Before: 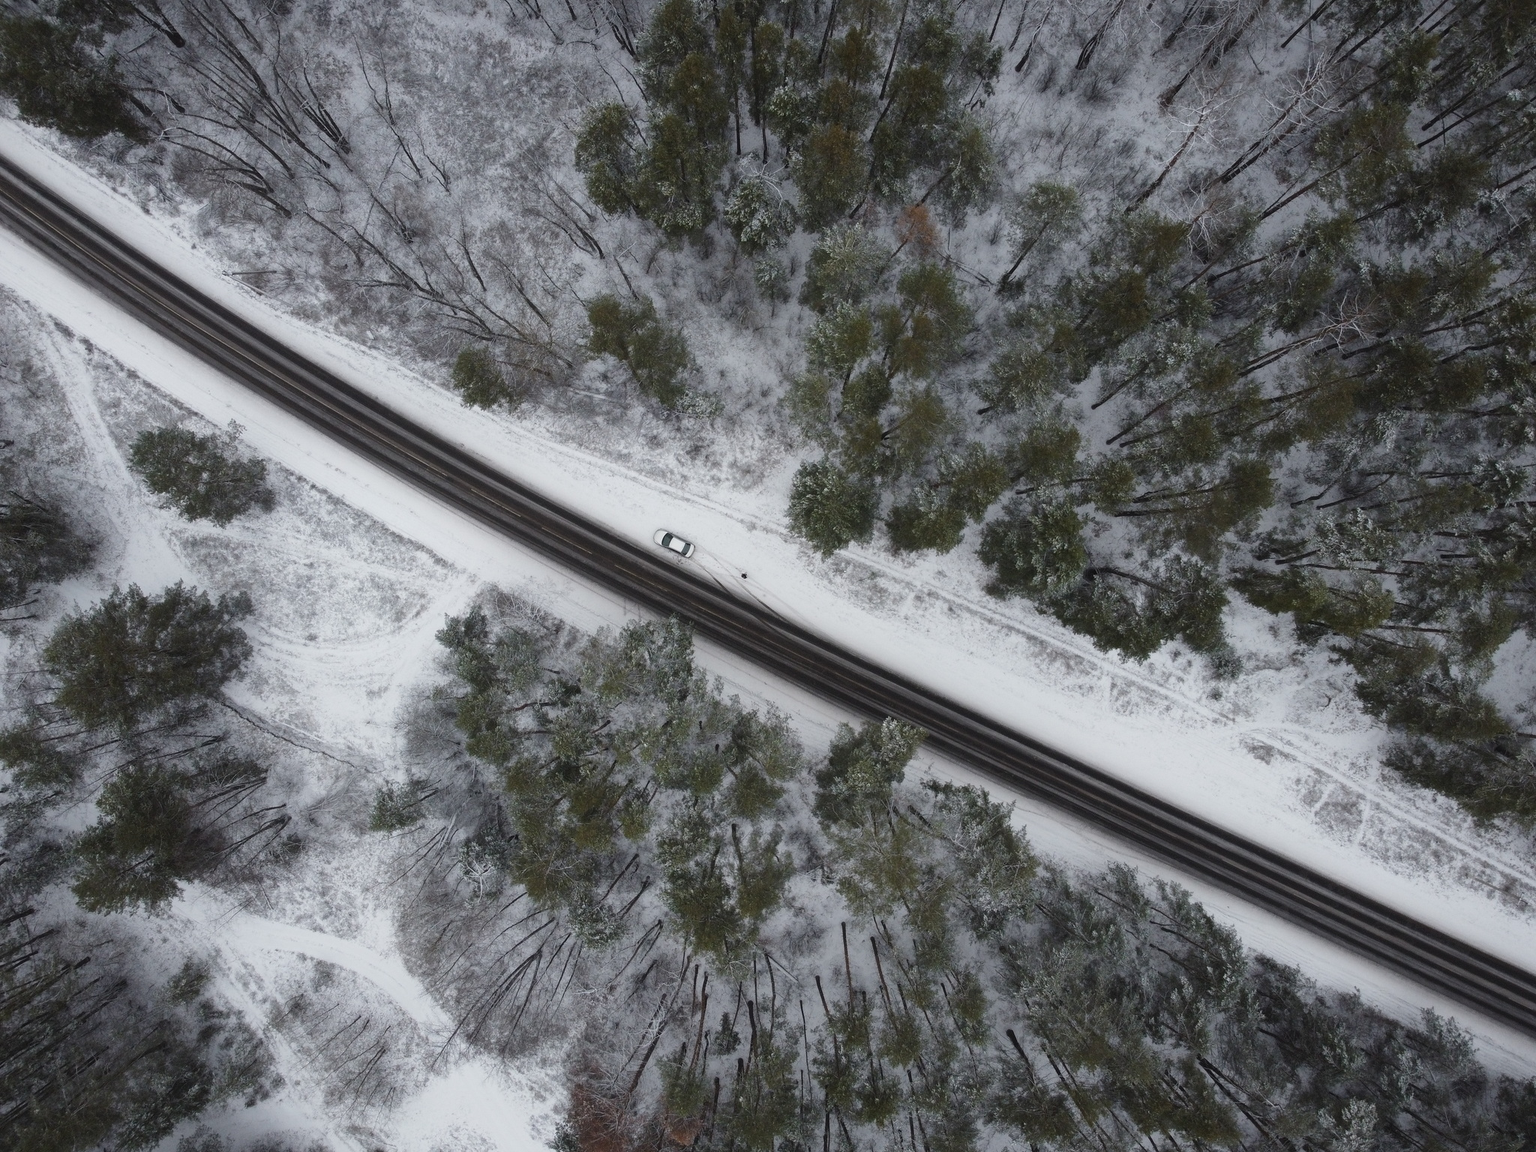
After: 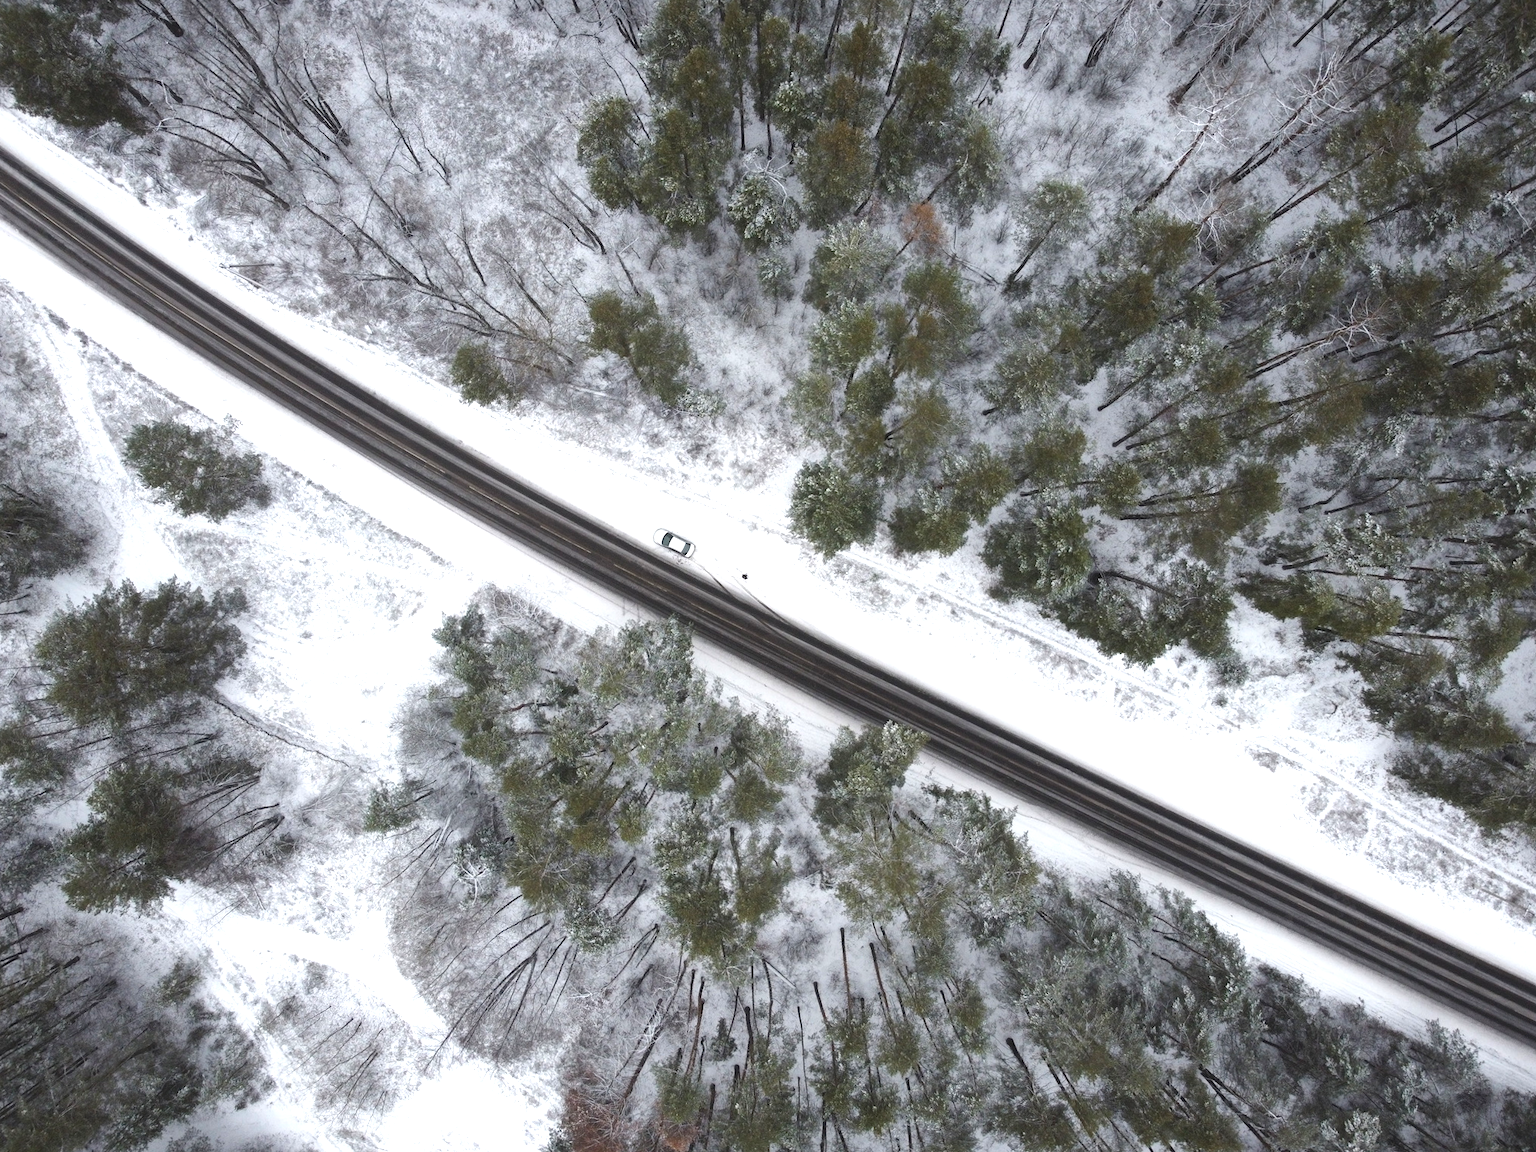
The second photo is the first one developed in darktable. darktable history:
exposure: exposure 1.001 EV, compensate highlight preservation false
crop and rotate: angle -0.494°
